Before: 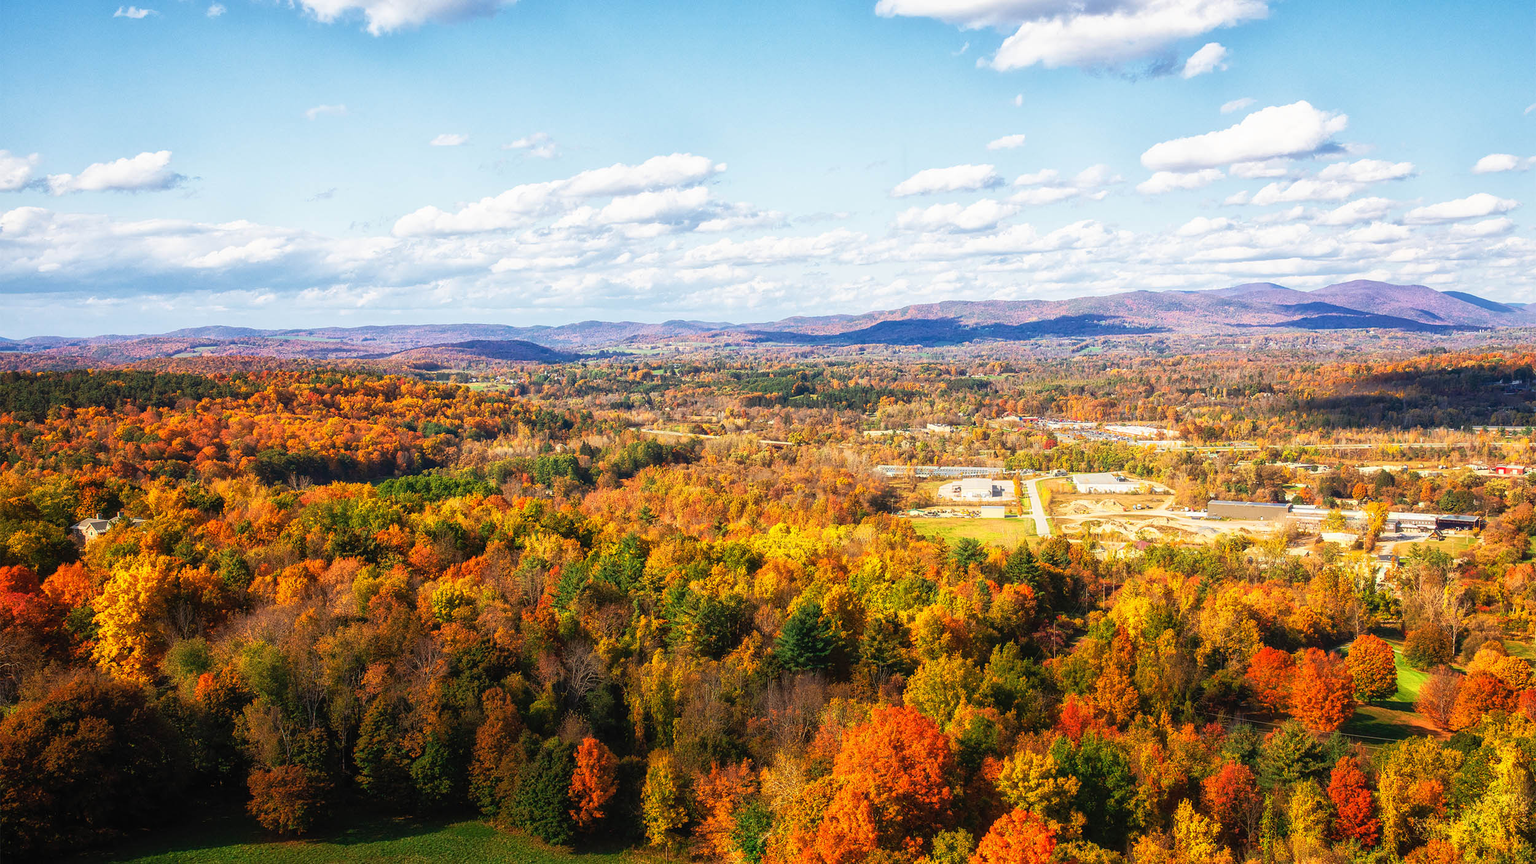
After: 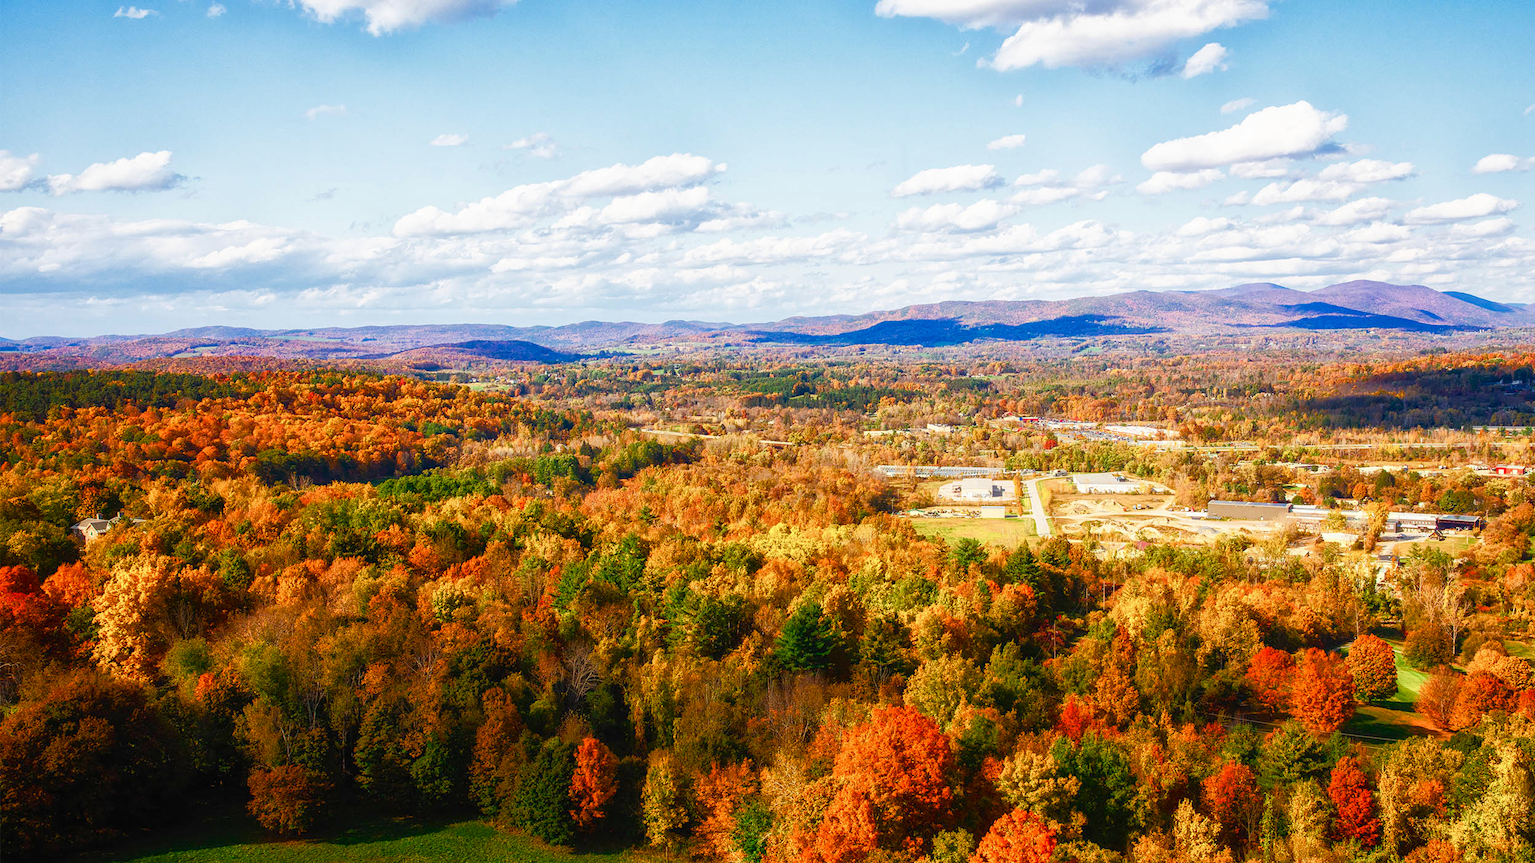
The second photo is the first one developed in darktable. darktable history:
color balance rgb: perceptual saturation grading › global saturation 24.791%, perceptual saturation grading › highlights -51.089%, perceptual saturation grading › mid-tones 19.567%, perceptual saturation grading › shadows 61.216%, global vibrance 19.634%
